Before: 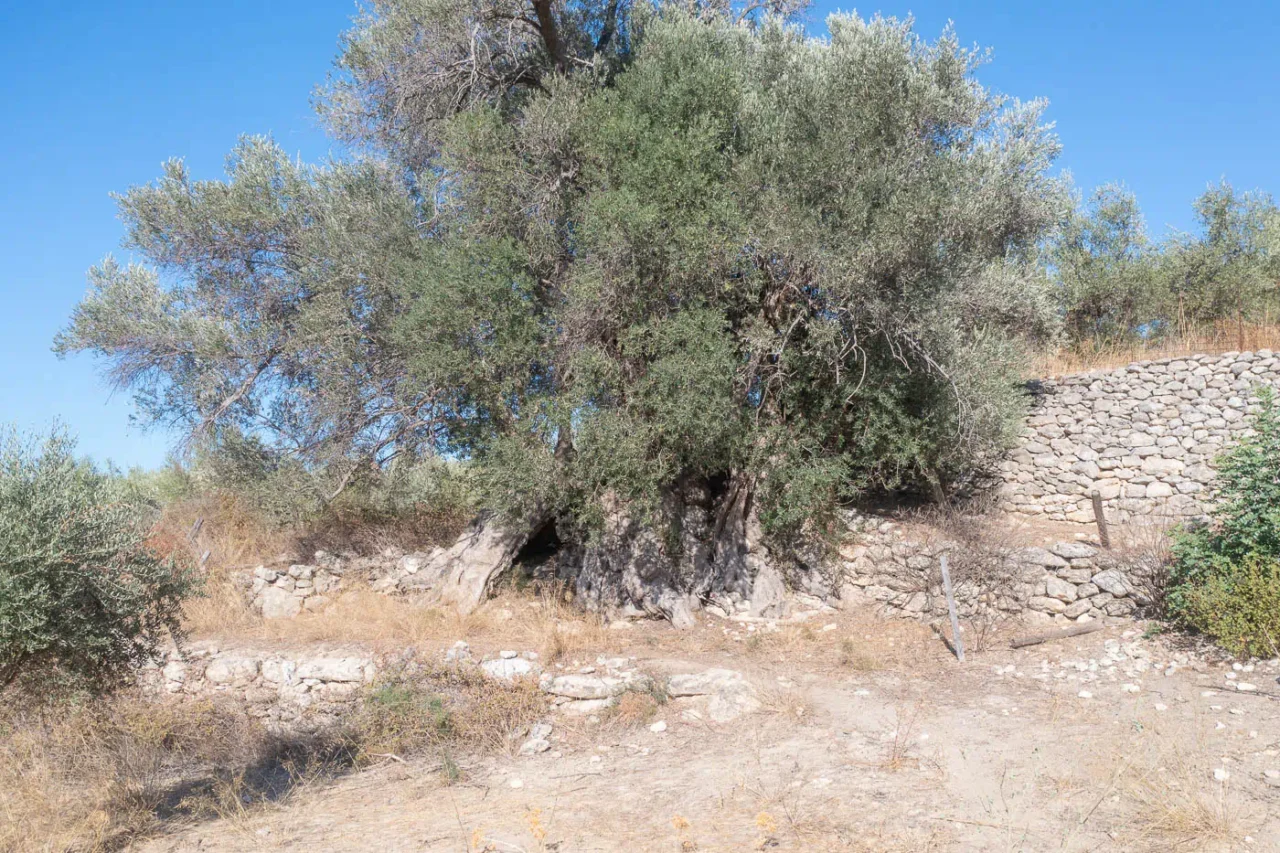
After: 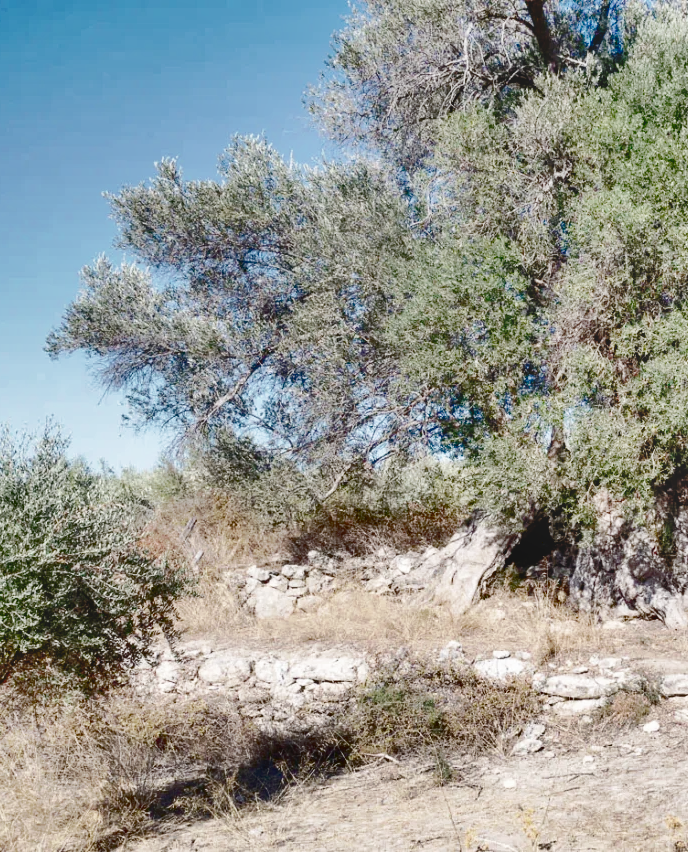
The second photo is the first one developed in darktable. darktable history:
shadows and highlights: shadows 24.5, highlights -78.15, soften with gaussian
base curve: curves: ch0 [(0, 0) (0.028, 0.03) (0.121, 0.232) (0.46, 0.748) (0.859, 0.968) (1, 1)], preserve colors none
tone curve: curves: ch0 [(0, 0) (0.003, 0.14) (0.011, 0.141) (0.025, 0.141) (0.044, 0.142) (0.069, 0.146) (0.1, 0.151) (0.136, 0.16) (0.177, 0.182) (0.224, 0.214) (0.277, 0.272) (0.335, 0.35) (0.399, 0.453) (0.468, 0.548) (0.543, 0.634) (0.623, 0.715) (0.709, 0.778) (0.801, 0.848) (0.898, 0.902) (1, 1)], preserve colors none
crop: left 0.587%, right 45.588%, bottom 0.086%
